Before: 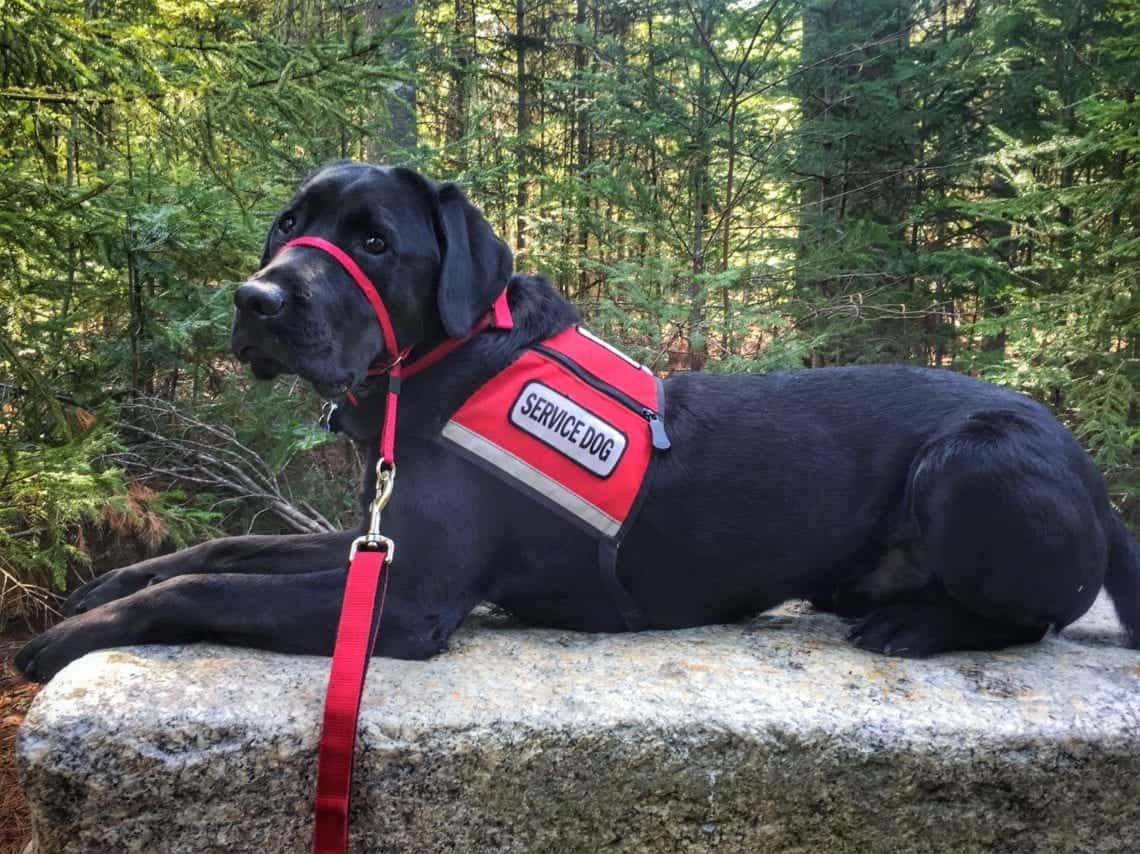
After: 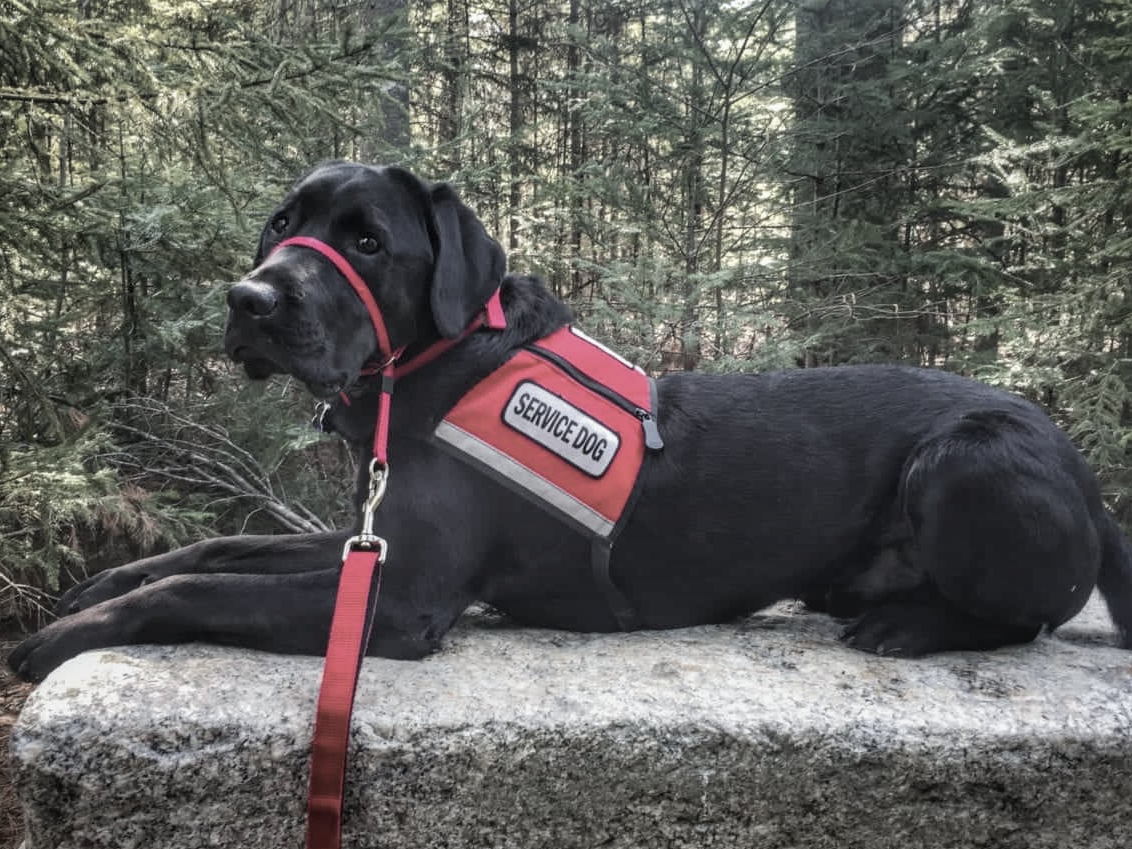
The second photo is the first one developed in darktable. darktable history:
local contrast: detail 110%
crop and rotate: left 0.614%, top 0.179%, bottom 0.309%
color zones: curves: ch1 [(0, 0.34) (0.143, 0.164) (0.286, 0.152) (0.429, 0.176) (0.571, 0.173) (0.714, 0.188) (0.857, 0.199) (1, 0.34)]
